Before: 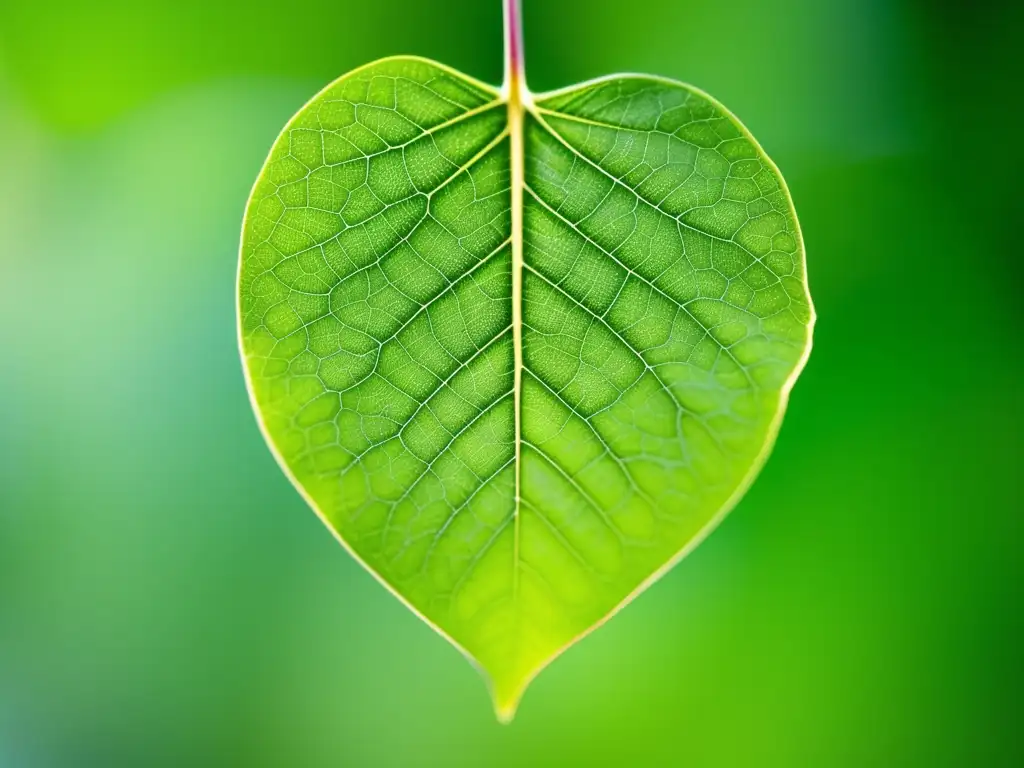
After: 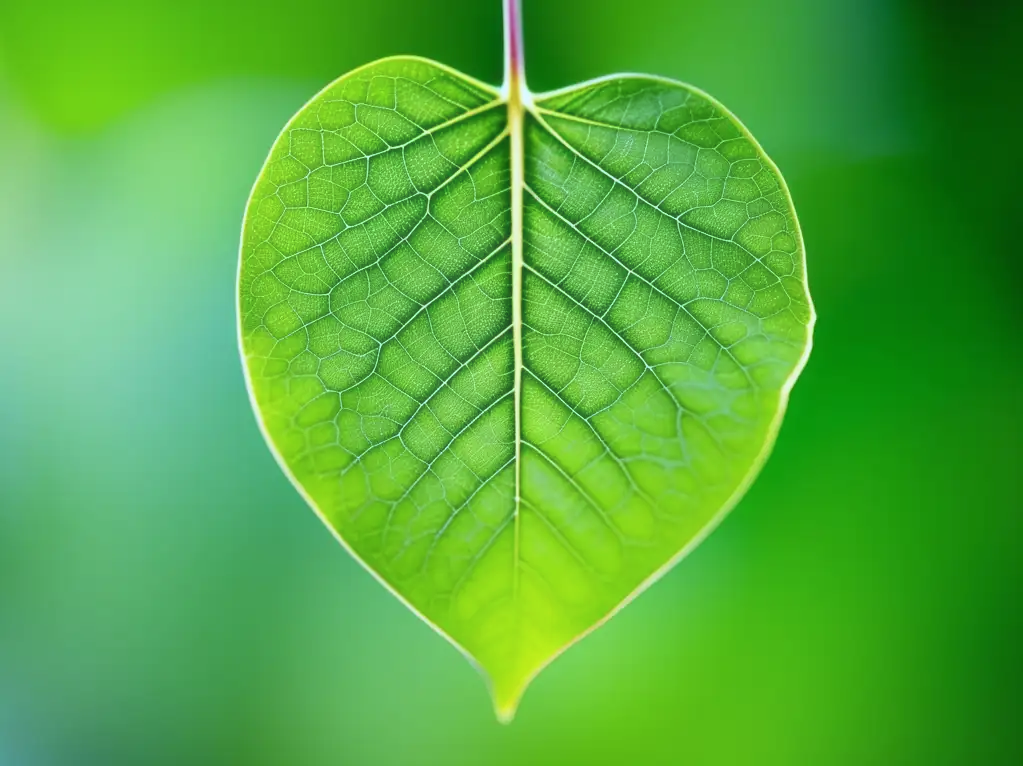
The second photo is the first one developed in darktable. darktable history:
haze removal: strength -0.1, adaptive false
crop: top 0.05%, bottom 0.098%
white balance: red 0.926, green 1.003, blue 1.133
